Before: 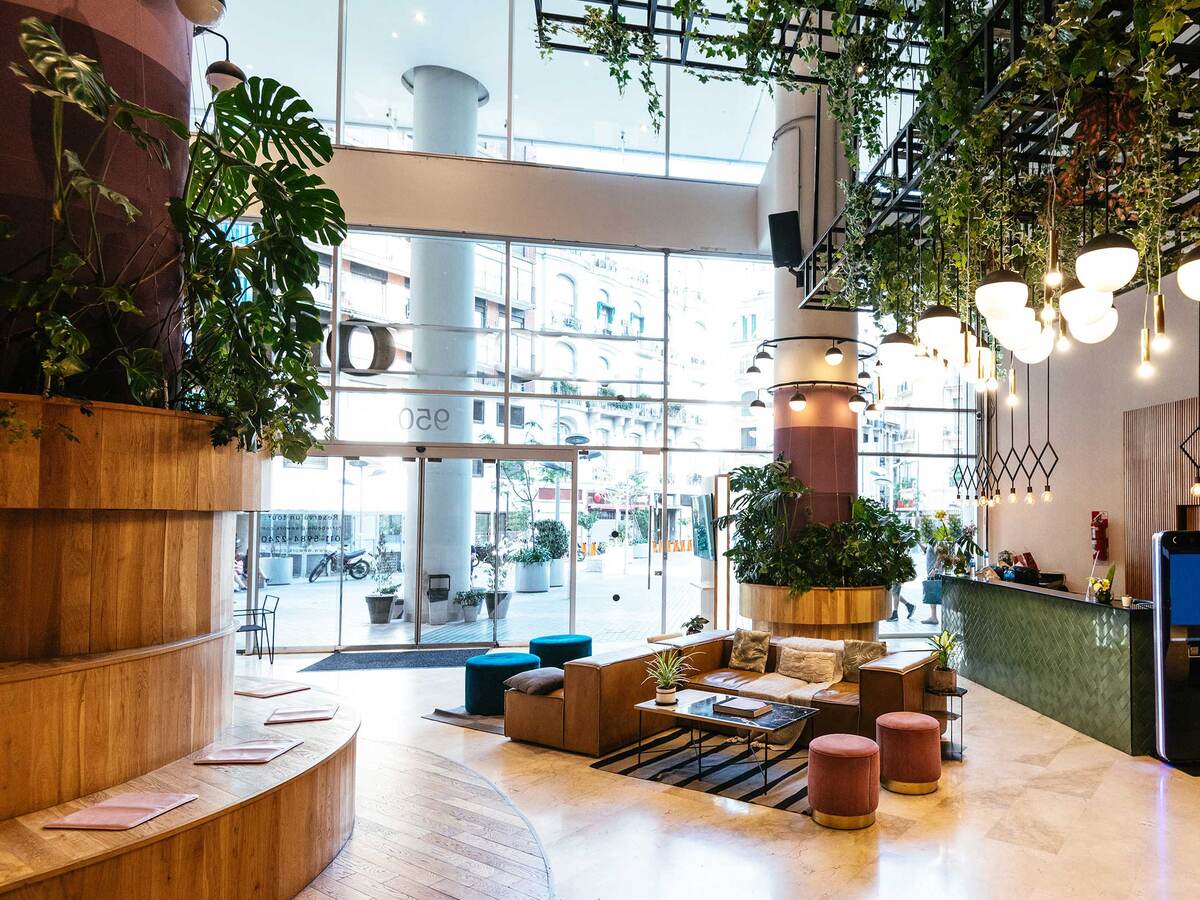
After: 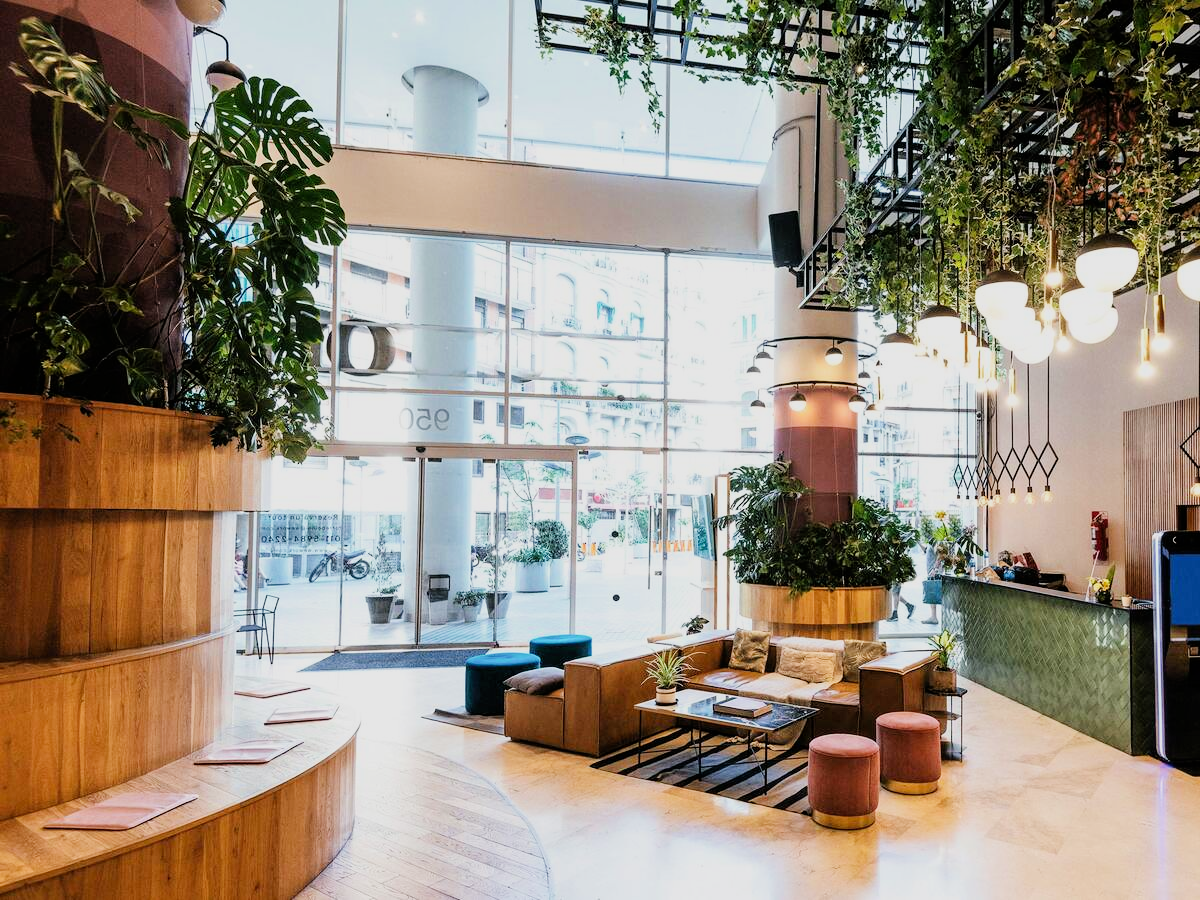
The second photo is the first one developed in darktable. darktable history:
filmic rgb: black relative exposure -7.65 EV, white relative exposure 4.56 EV, hardness 3.61, contrast 1.05
exposure: black level correction 0, exposure 0.5 EV, compensate exposure bias true, compensate highlight preservation false
